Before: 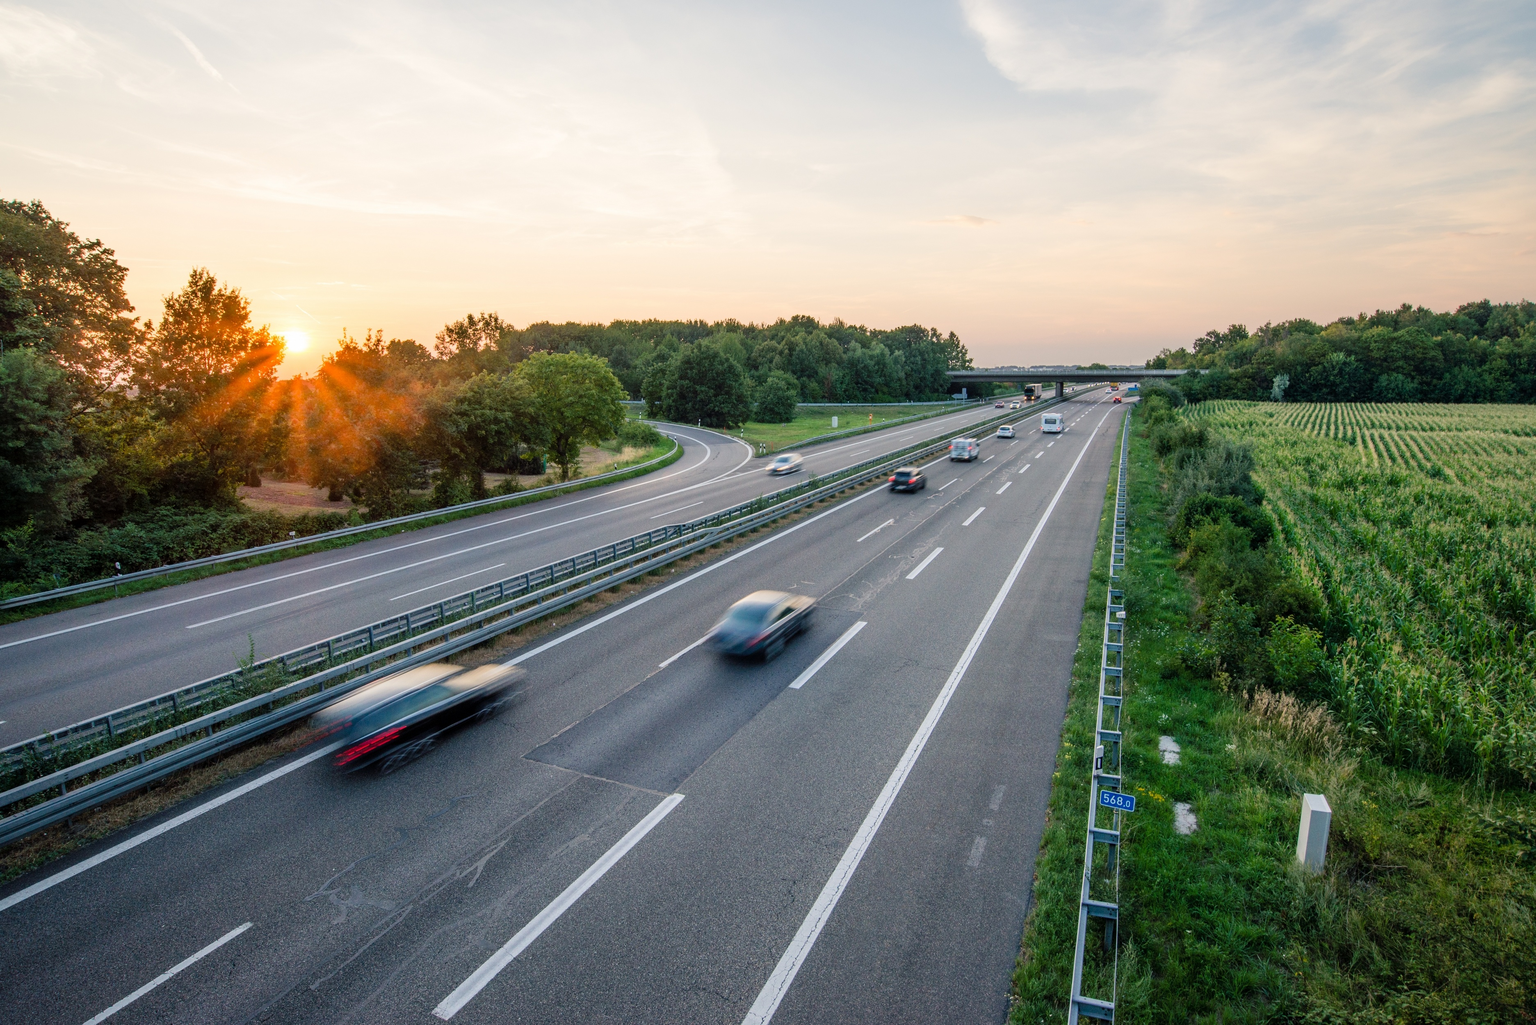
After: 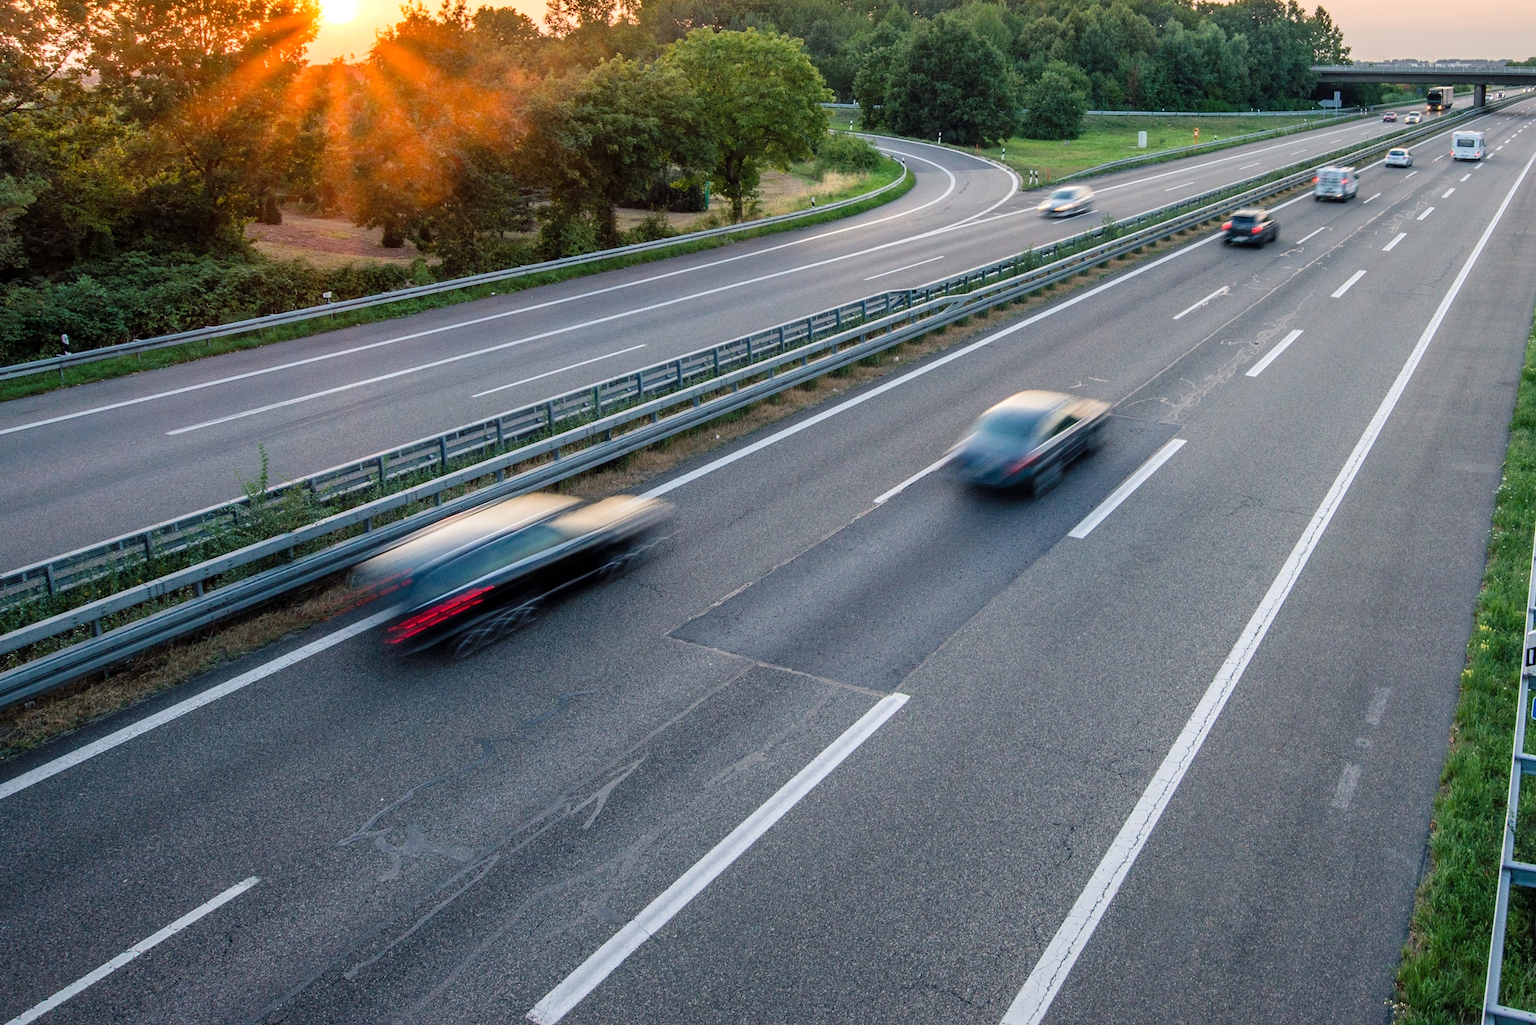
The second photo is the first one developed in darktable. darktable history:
crop and rotate: angle -0.82°, left 3.85%, top 31.828%, right 27.992%
exposure: exposure 0.197 EV, compensate highlight preservation false
